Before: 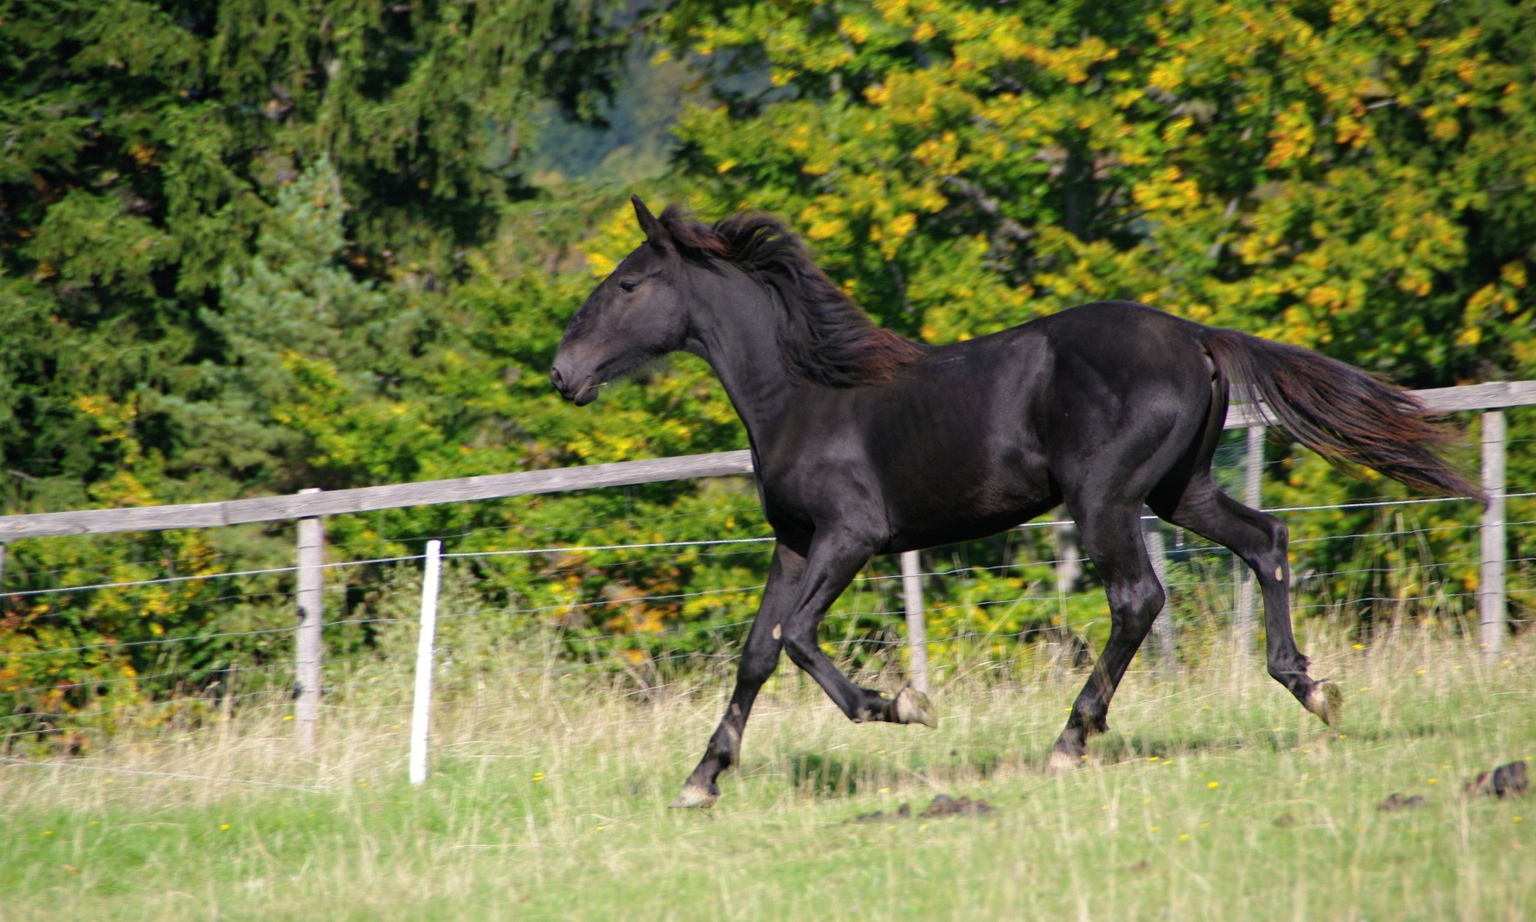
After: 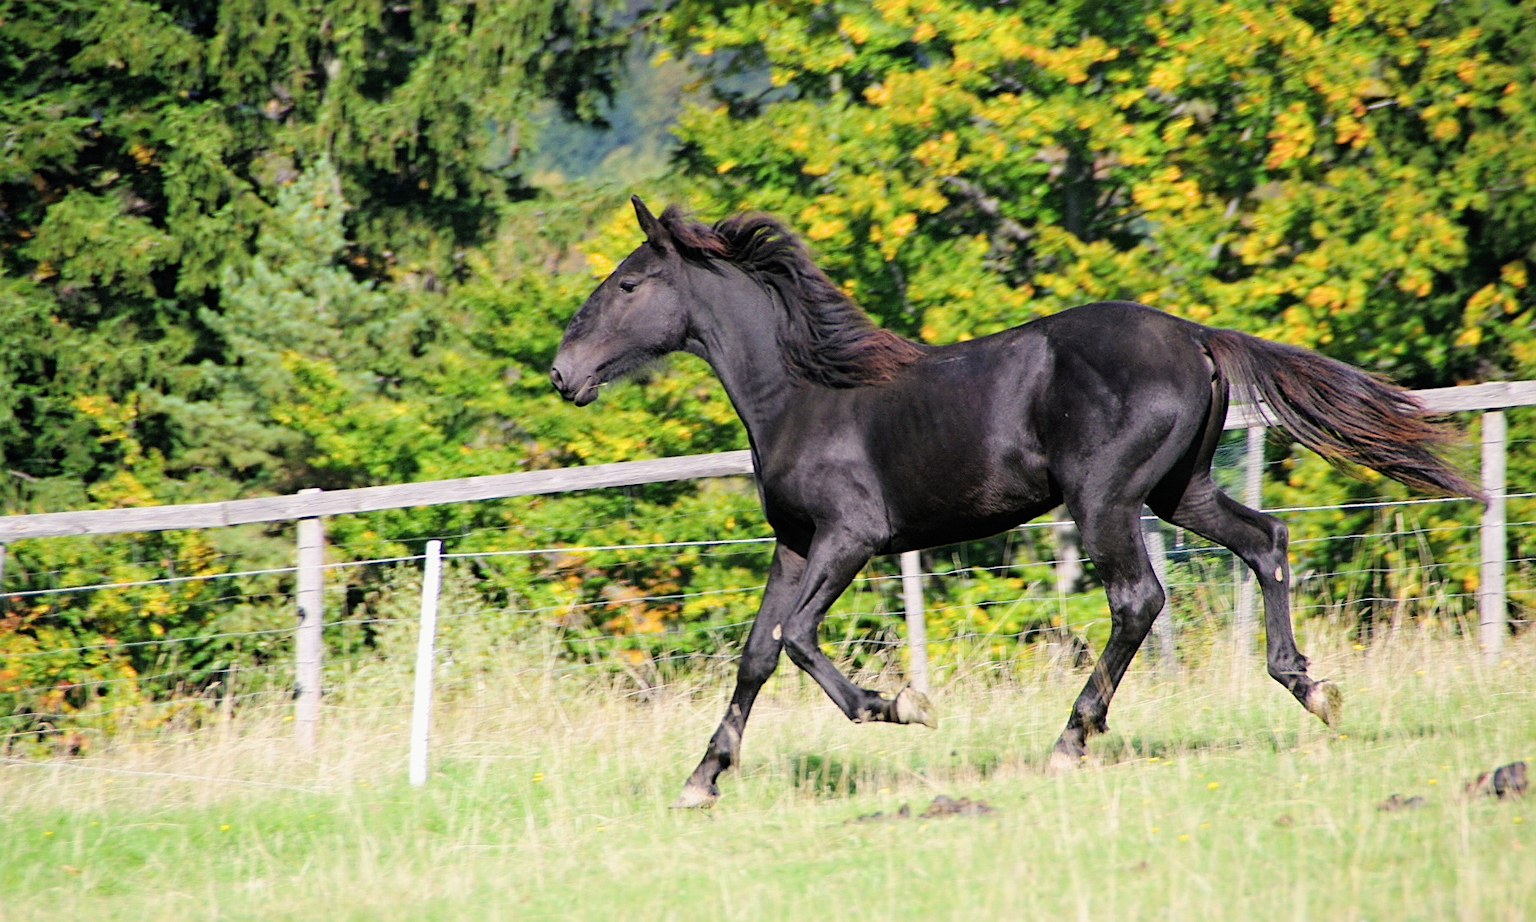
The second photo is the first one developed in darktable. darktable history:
exposure: black level correction 0, exposure 1.001 EV, compensate highlight preservation false
filmic rgb: black relative exposure -8.01 EV, white relative exposure 4.01 EV, hardness 4.16
sharpen: on, module defaults
